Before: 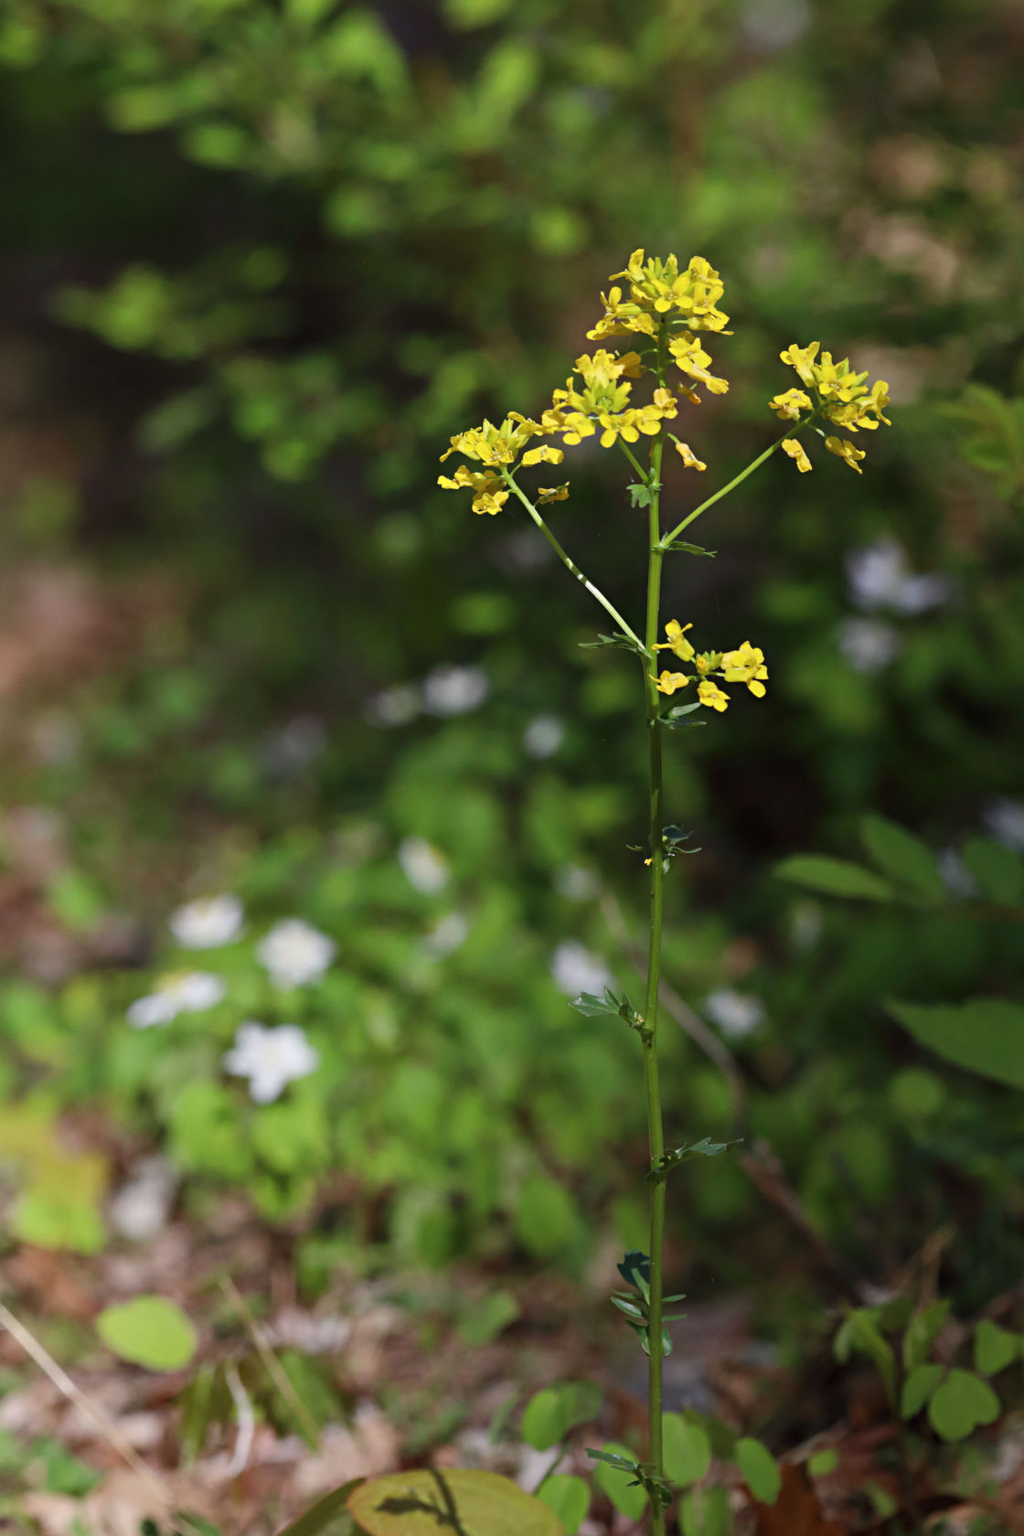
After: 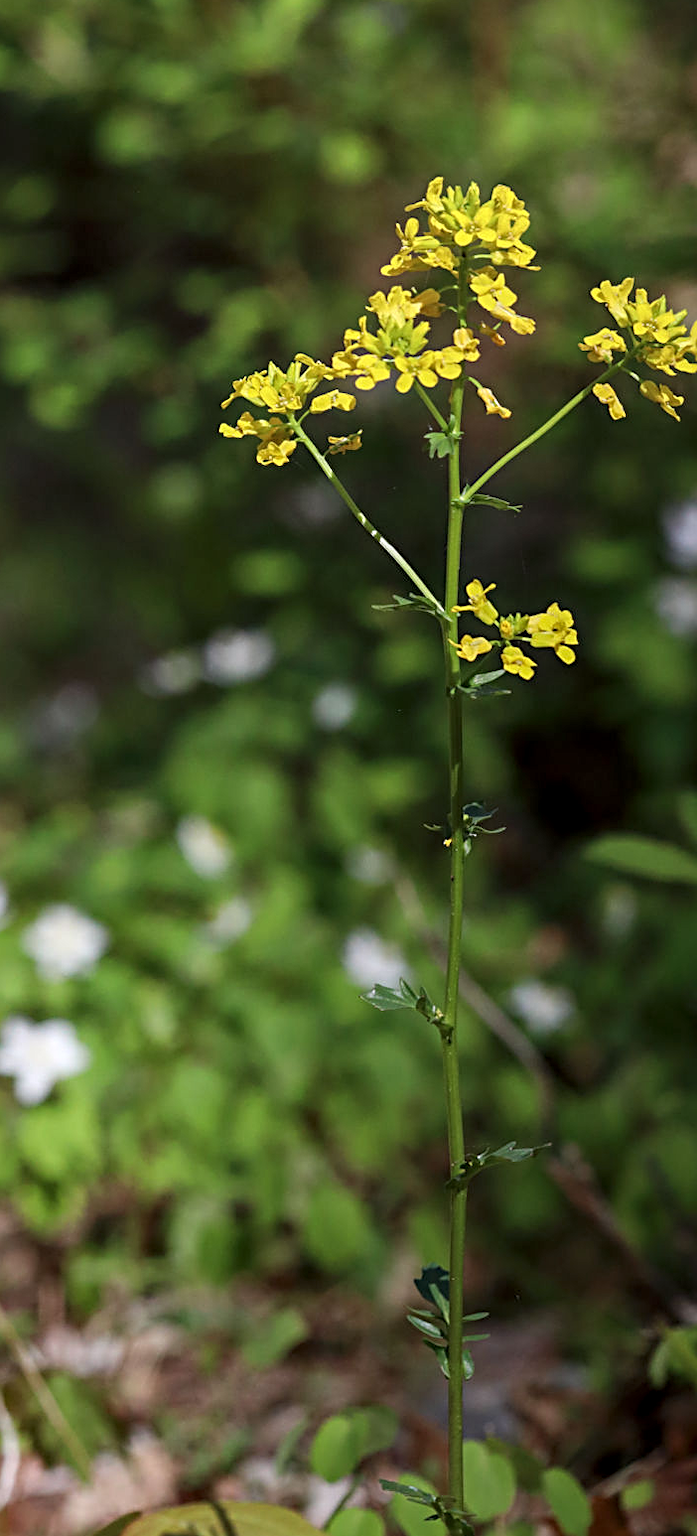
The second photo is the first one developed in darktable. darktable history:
crop and rotate: left 23.122%, top 5.629%, right 14.185%, bottom 2.279%
local contrast: detail 130%
sharpen: on, module defaults
